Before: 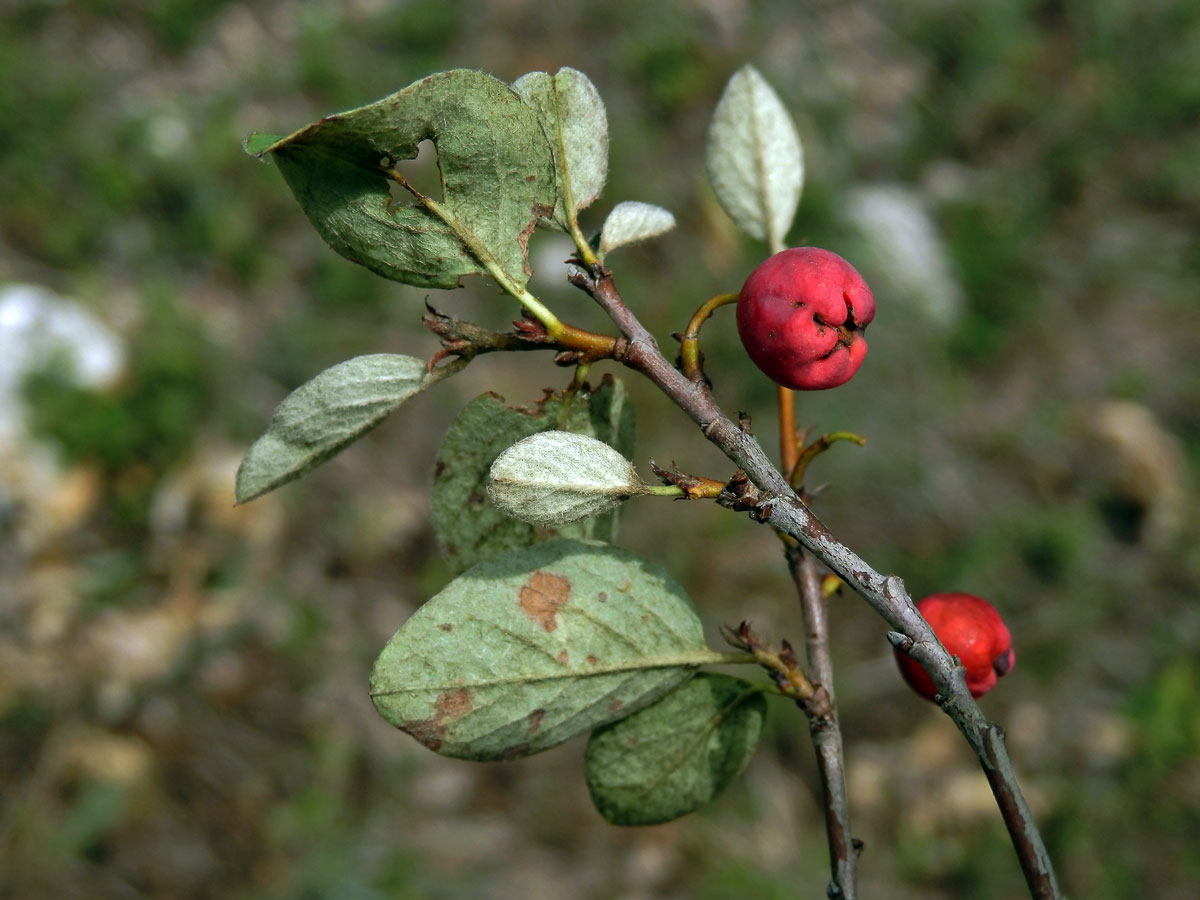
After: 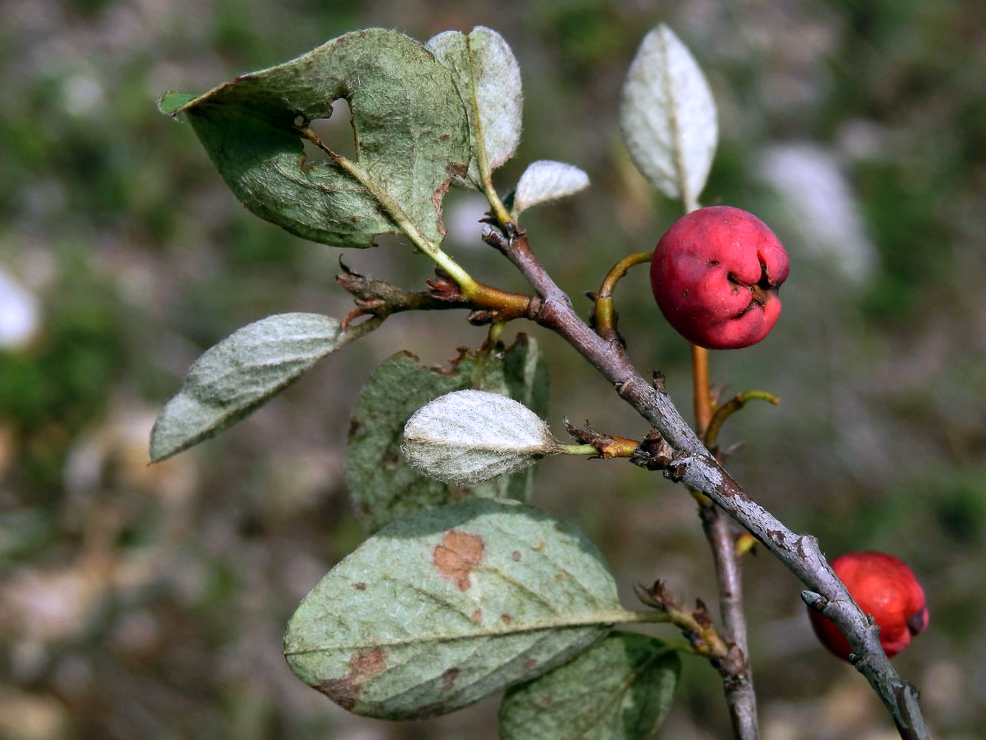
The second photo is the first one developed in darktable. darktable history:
crop and rotate: left 7.196%, top 4.574%, right 10.605%, bottom 13.178%
exposure: black level correction 0.001, exposure -0.125 EV, compensate exposure bias true, compensate highlight preservation false
contrast brightness saturation: contrast 0.15, brightness 0.05
white balance: red 1.042, blue 1.17
